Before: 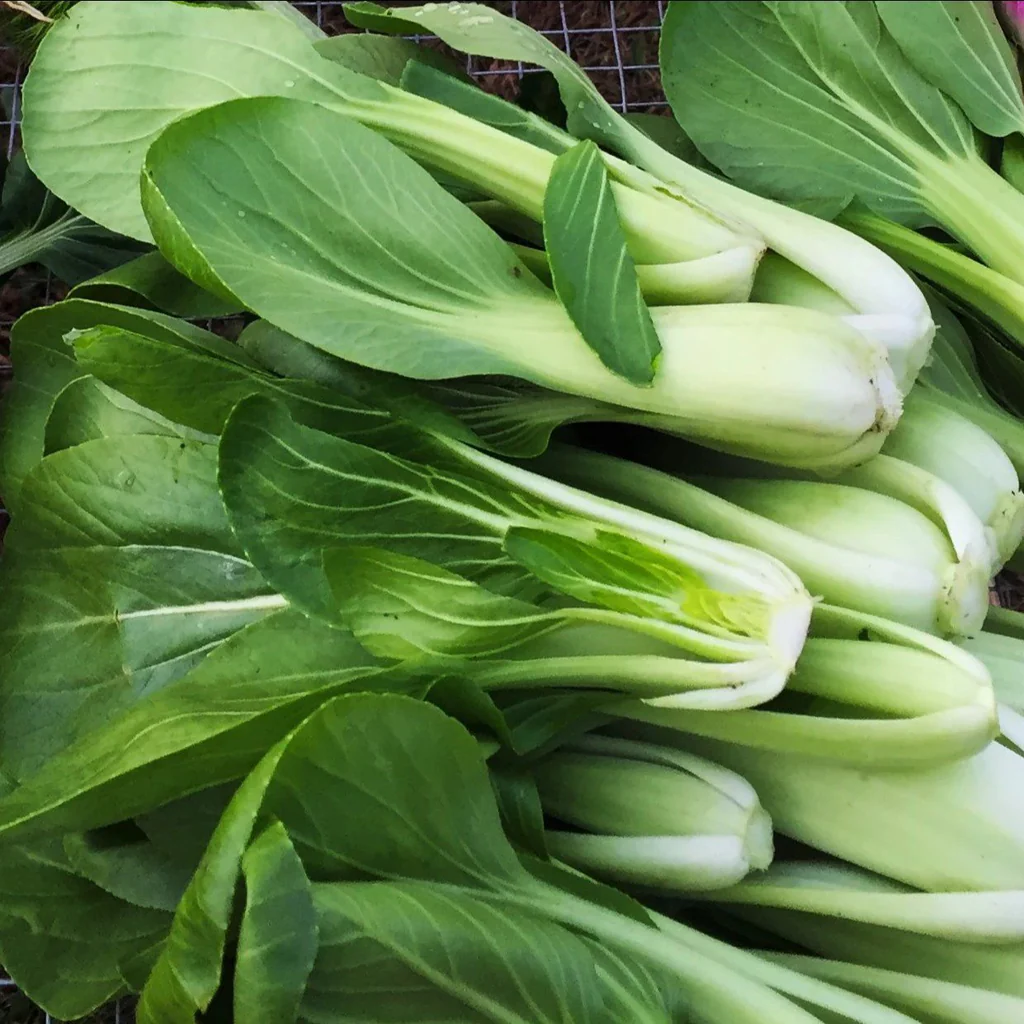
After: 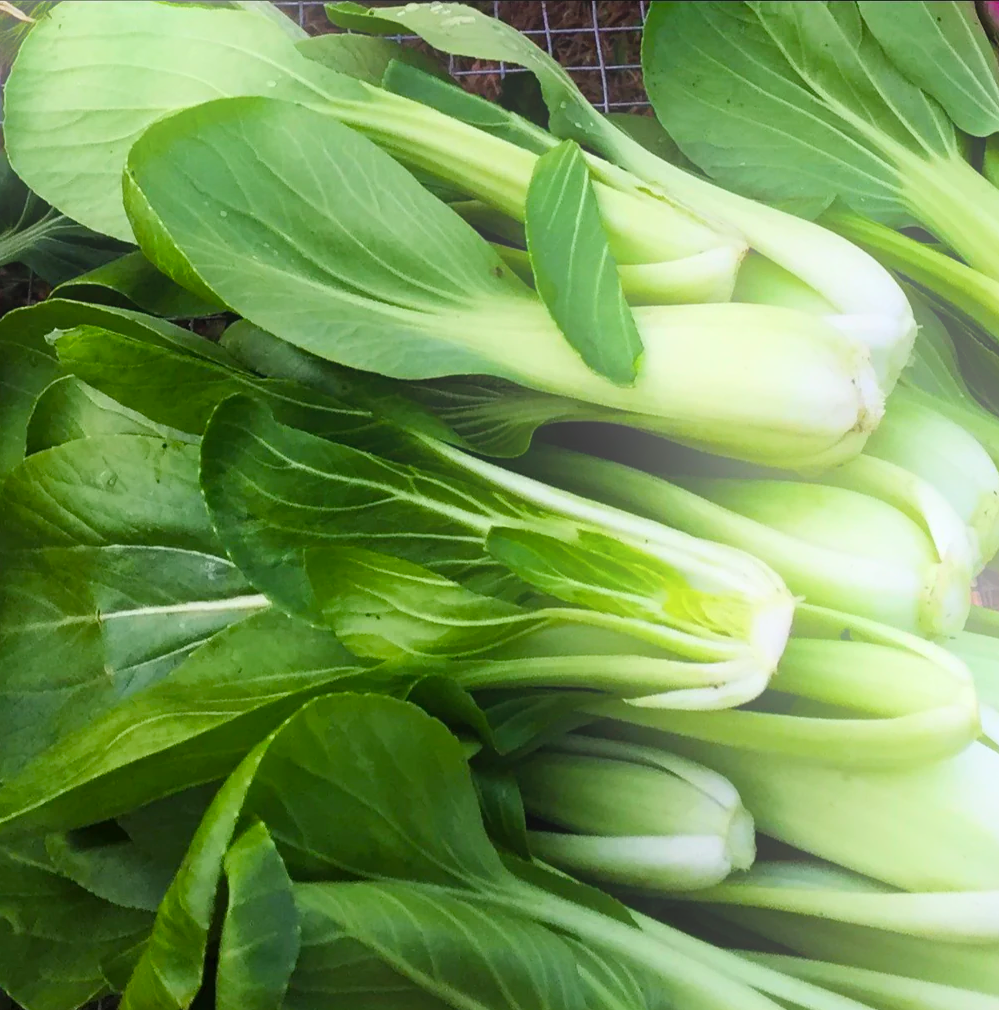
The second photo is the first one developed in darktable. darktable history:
color balance rgb: linear chroma grading › shadows 19.44%, linear chroma grading › highlights 3.42%, linear chroma grading › mid-tones 10.16%
crop and rotate: left 1.774%, right 0.633%, bottom 1.28%
bloom: on, module defaults
